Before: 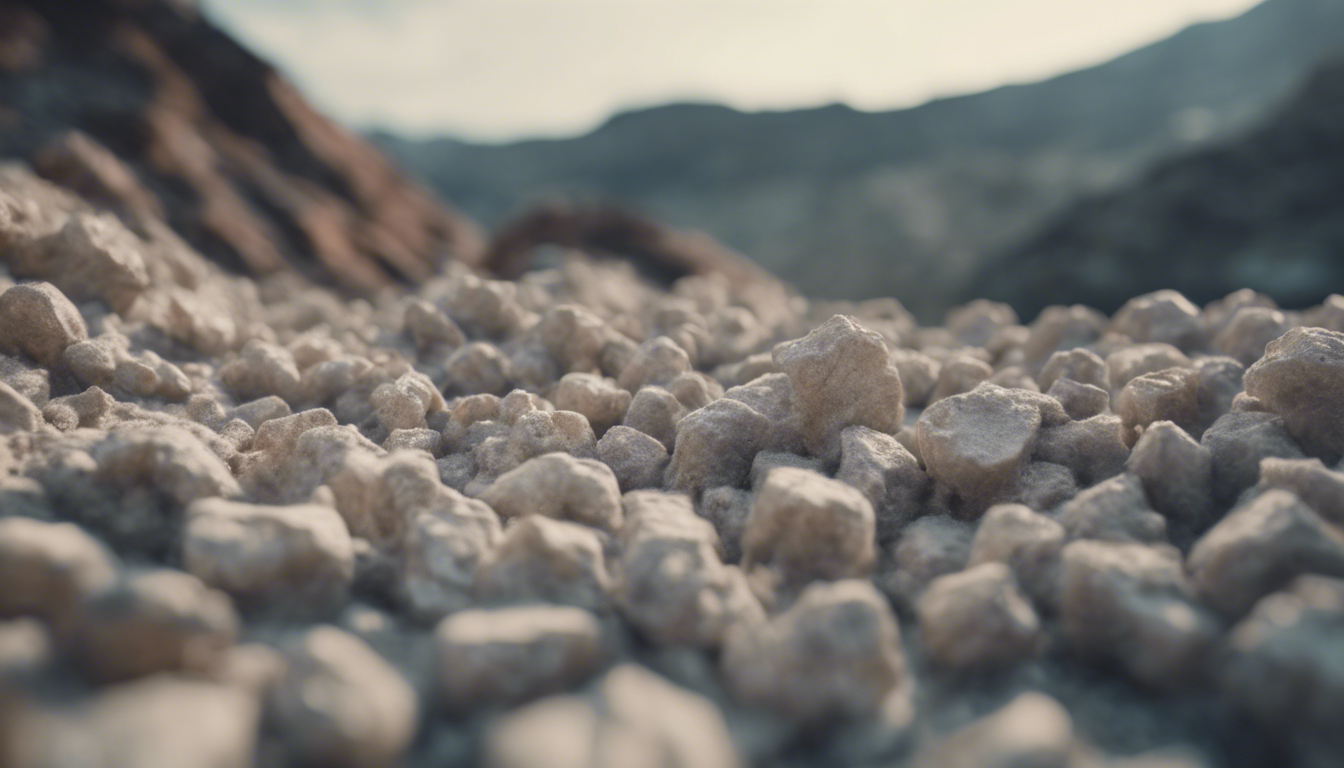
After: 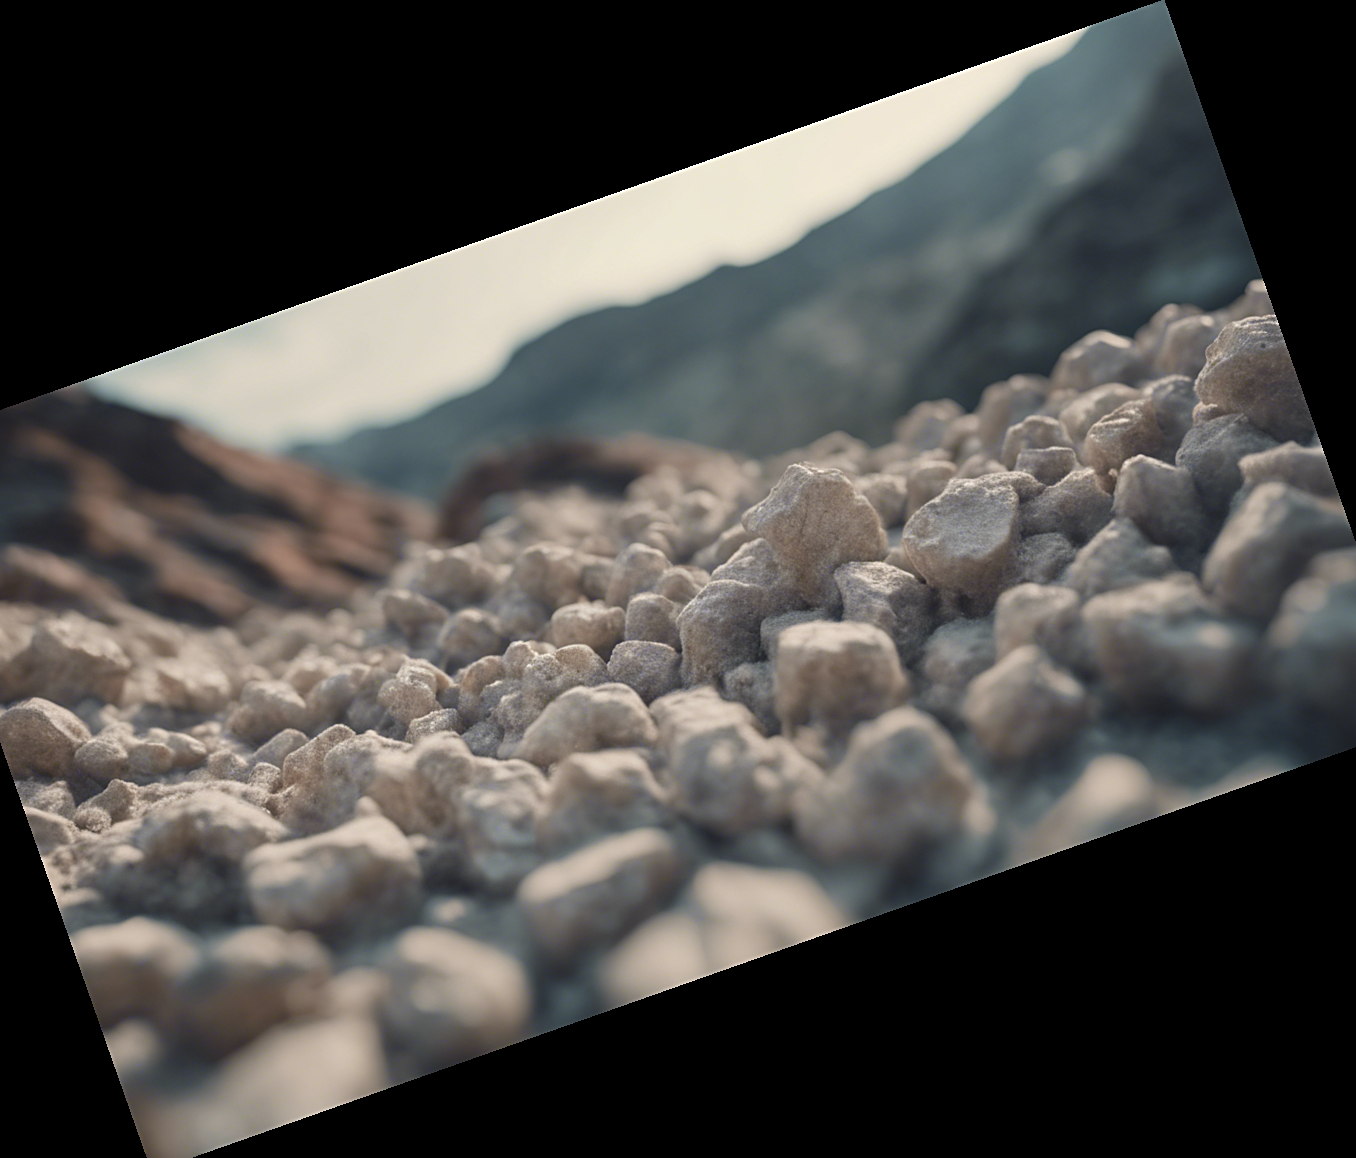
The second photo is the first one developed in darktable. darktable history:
local contrast: mode bilateral grid, contrast 10, coarseness 25, detail 110%, midtone range 0.2
sharpen: on, module defaults
crop and rotate: angle 19.43°, left 6.812%, right 4.125%, bottom 1.087%
